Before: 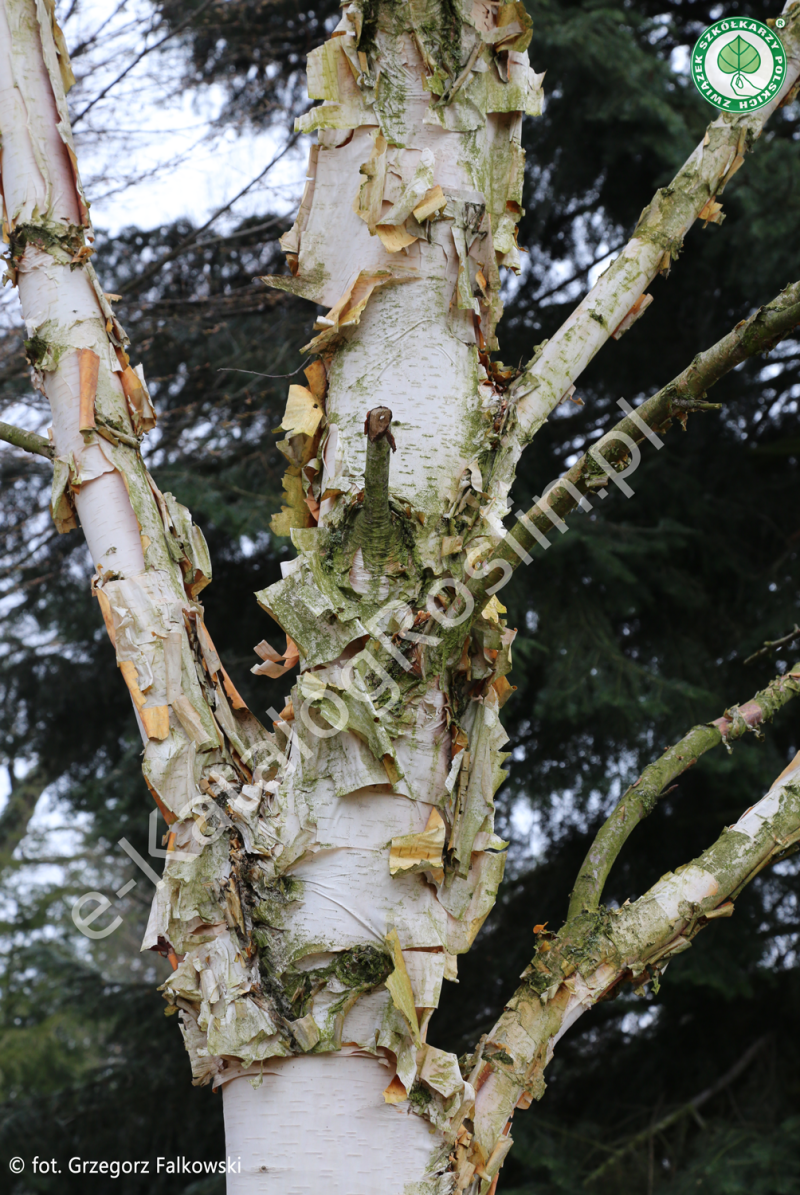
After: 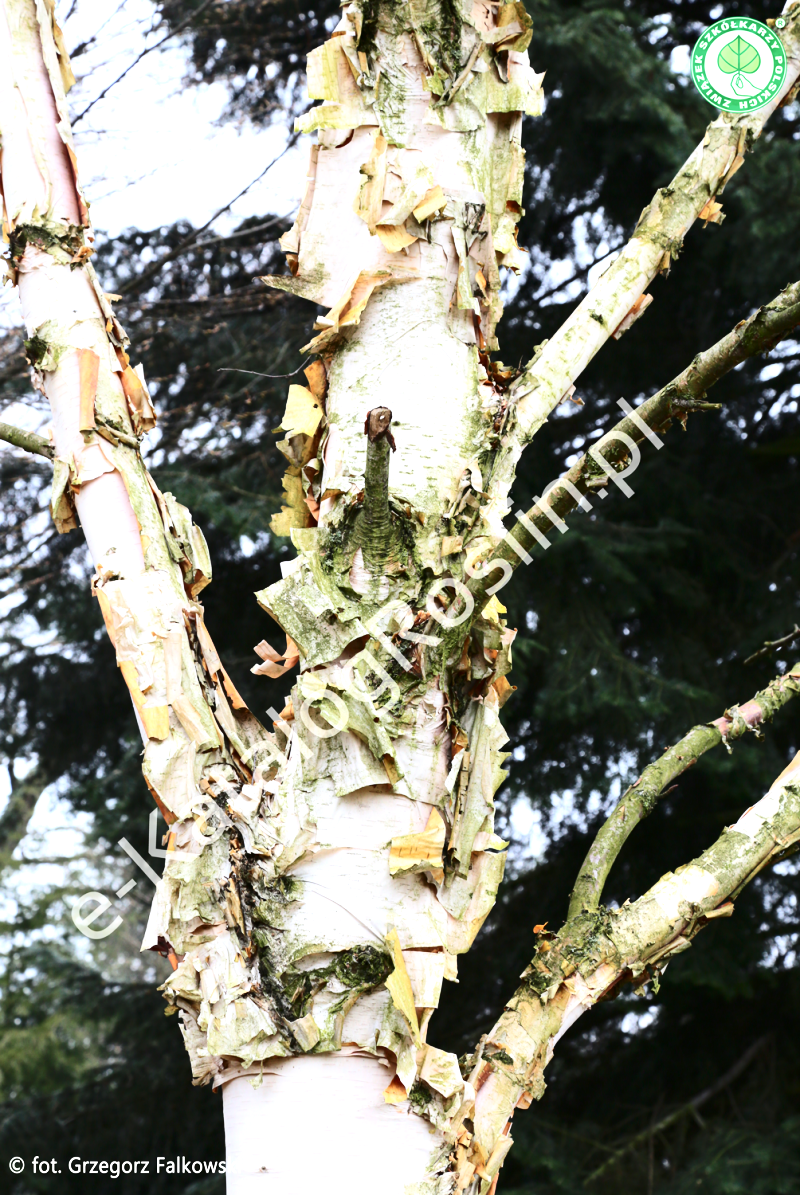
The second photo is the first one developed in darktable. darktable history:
contrast brightness saturation: contrast 0.273
exposure: black level correction 0, exposure 1.001 EV, compensate highlight preservation false
